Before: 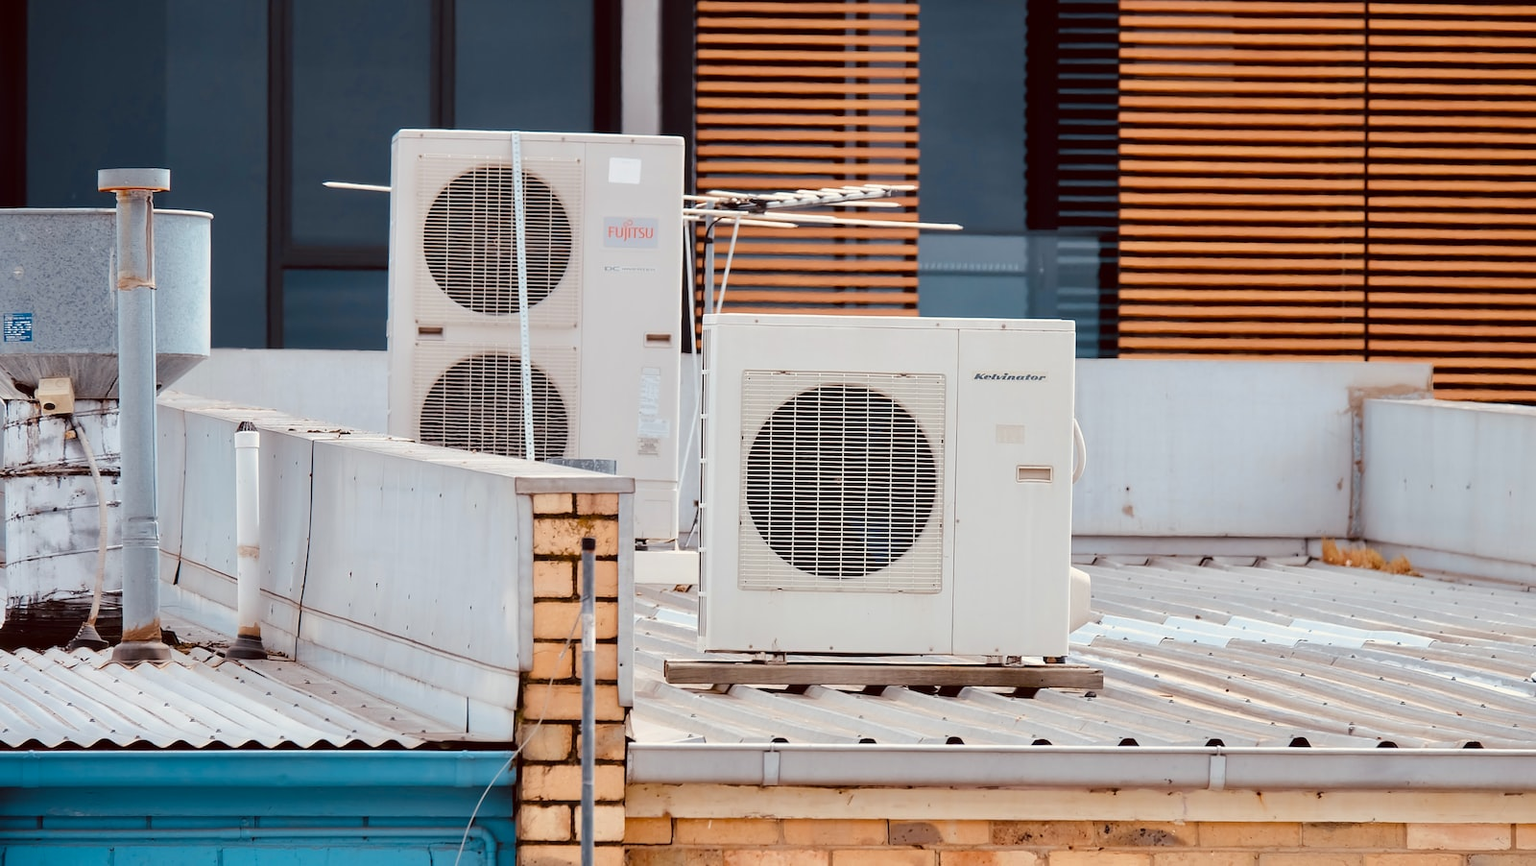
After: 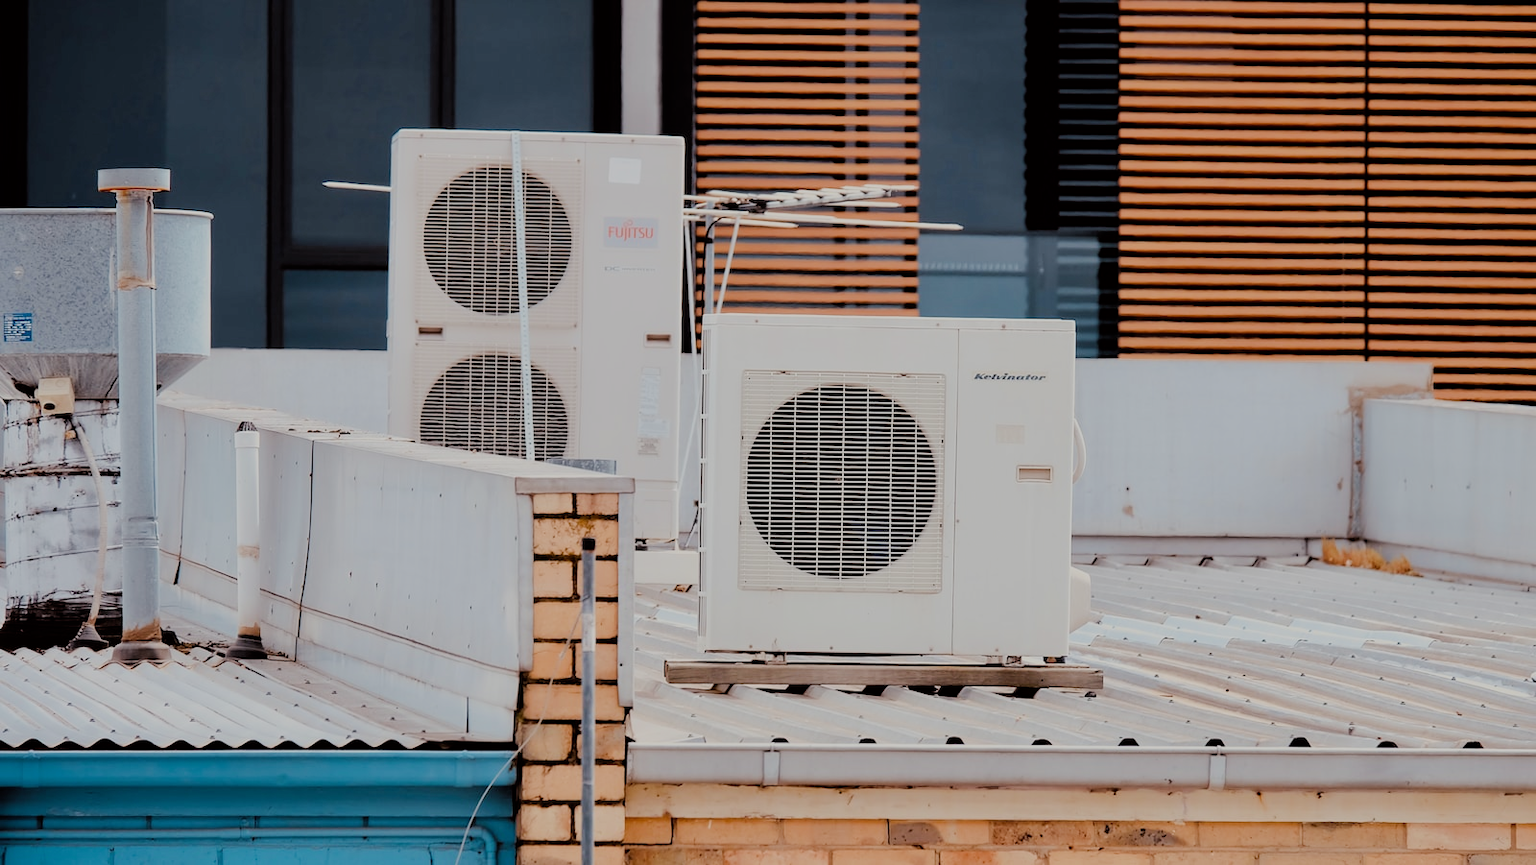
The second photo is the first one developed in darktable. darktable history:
filmic rgb: black relative exposure -6.07 EV, white relative exposure 6.97 EV, threshold 2.94 EV, hardness 2.24, enable highlight reconstruction true
